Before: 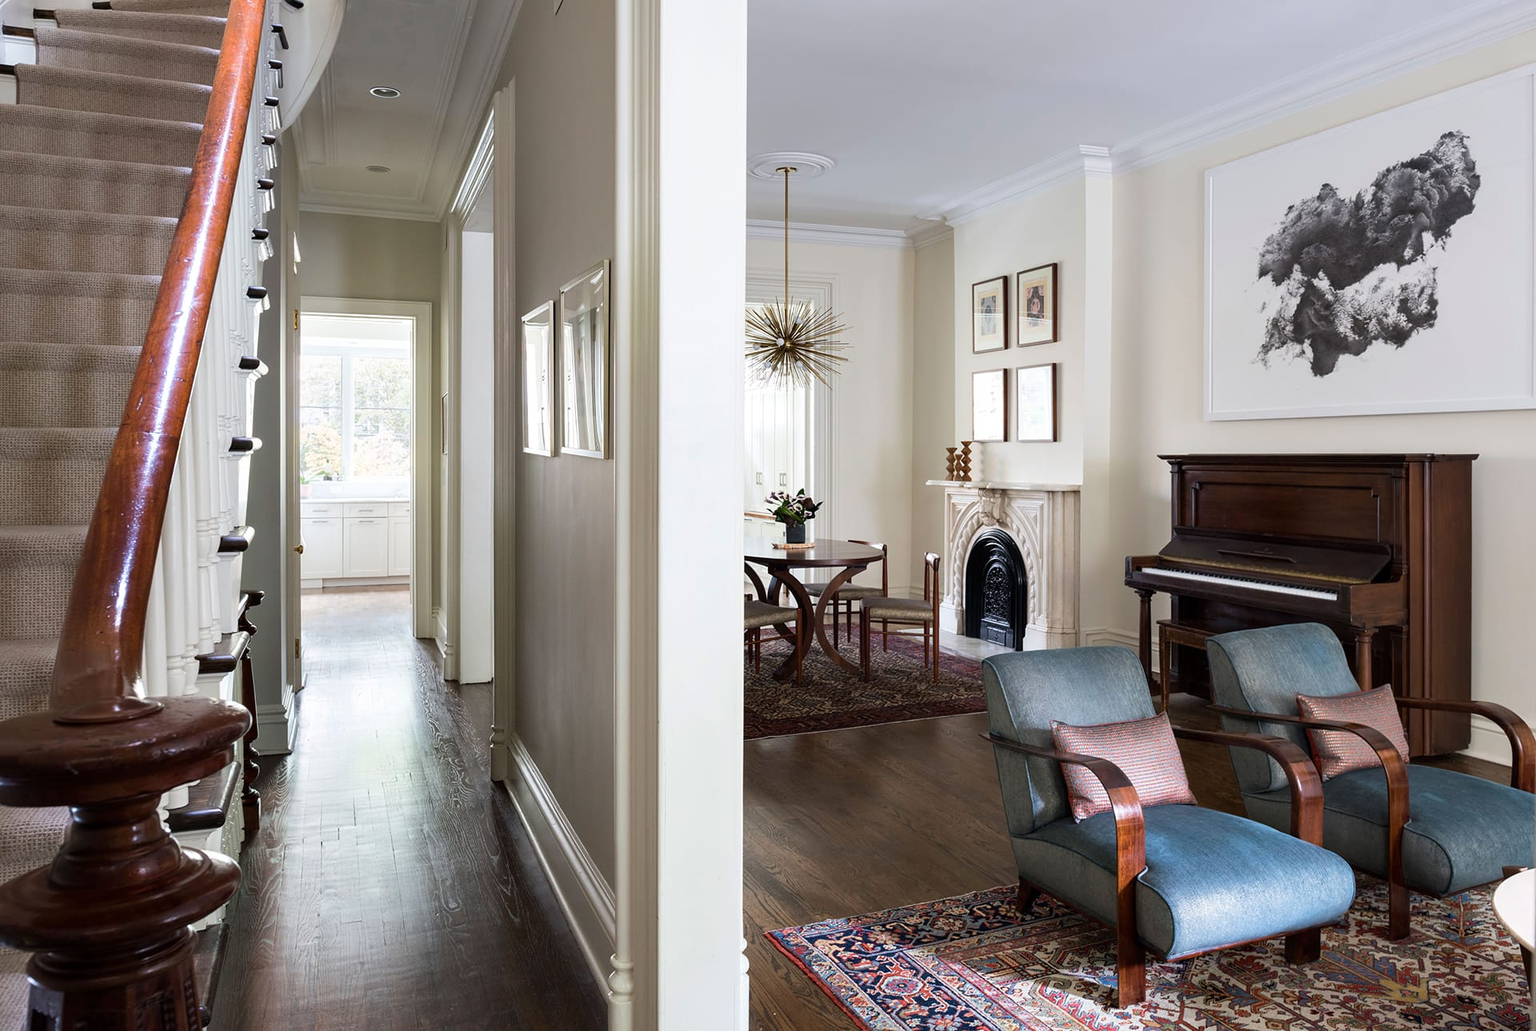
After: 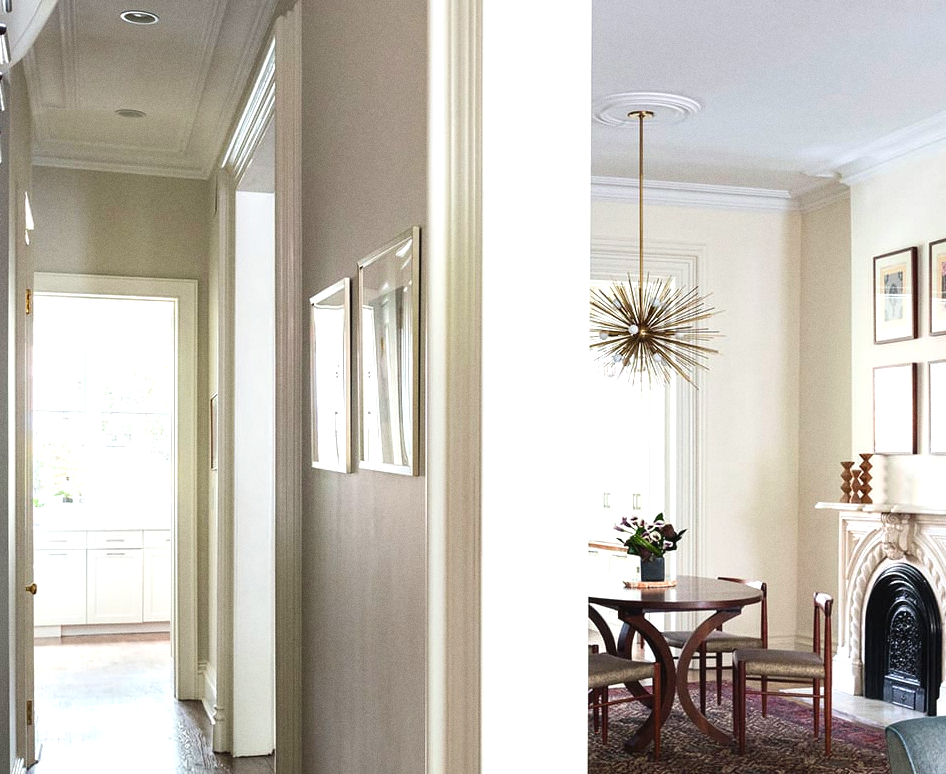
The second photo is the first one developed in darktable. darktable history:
exposure: black level correction -0.002, exposure 0.54 EV, compensate highlight preservation false
tone equalizer: -8 EV 0.06 EV, smoothing diameter 25%, edges refinement/feathering 10, preserve details guided filter
crop: left 17.835%, top 7.675%, right 32.881%, bottom 32.213%
grain: coarseness 7.08 ISO, strength 21.67%, mid-tones bias 59.58%
color calibration: output R [0.946, 0.065, -0.013, 0], output G [-0.246, 1.264, -0.017, 0], output B [0.046, -0.098, 1.05, 0], illuminant custom, x 0.344, y 0.359, temperature 5045.54 K
